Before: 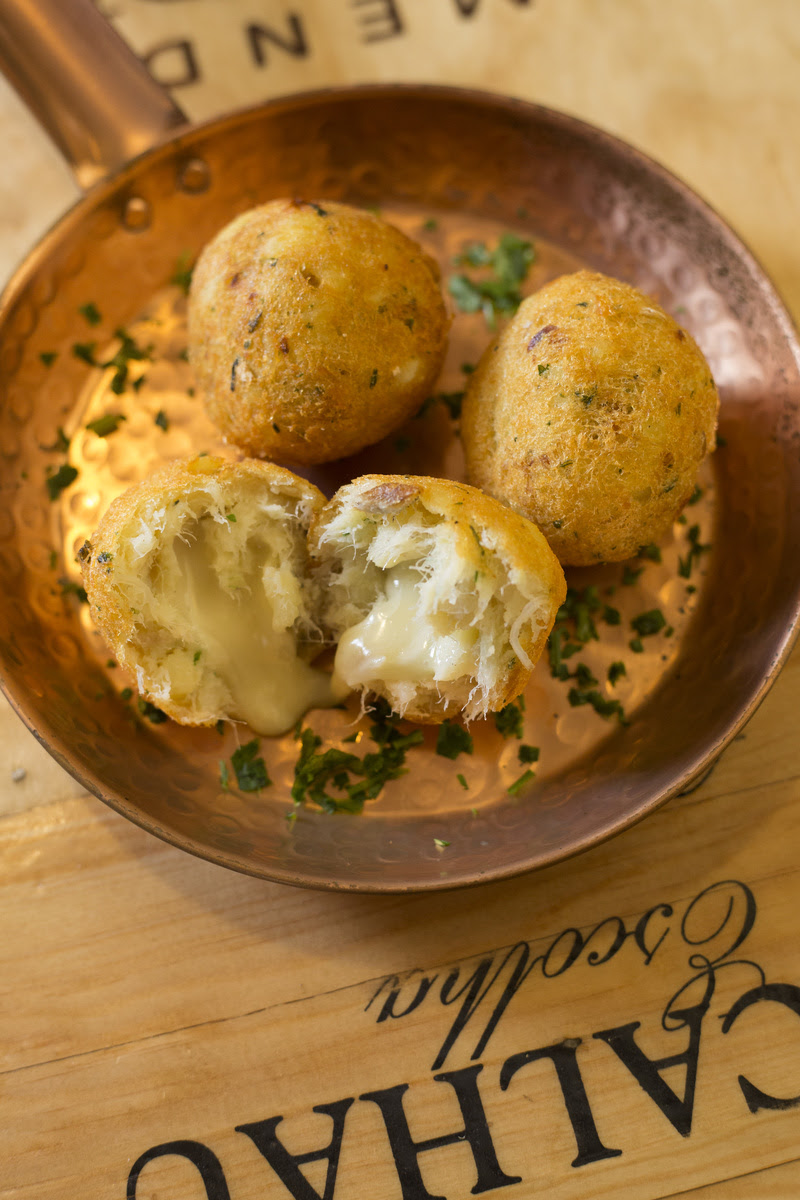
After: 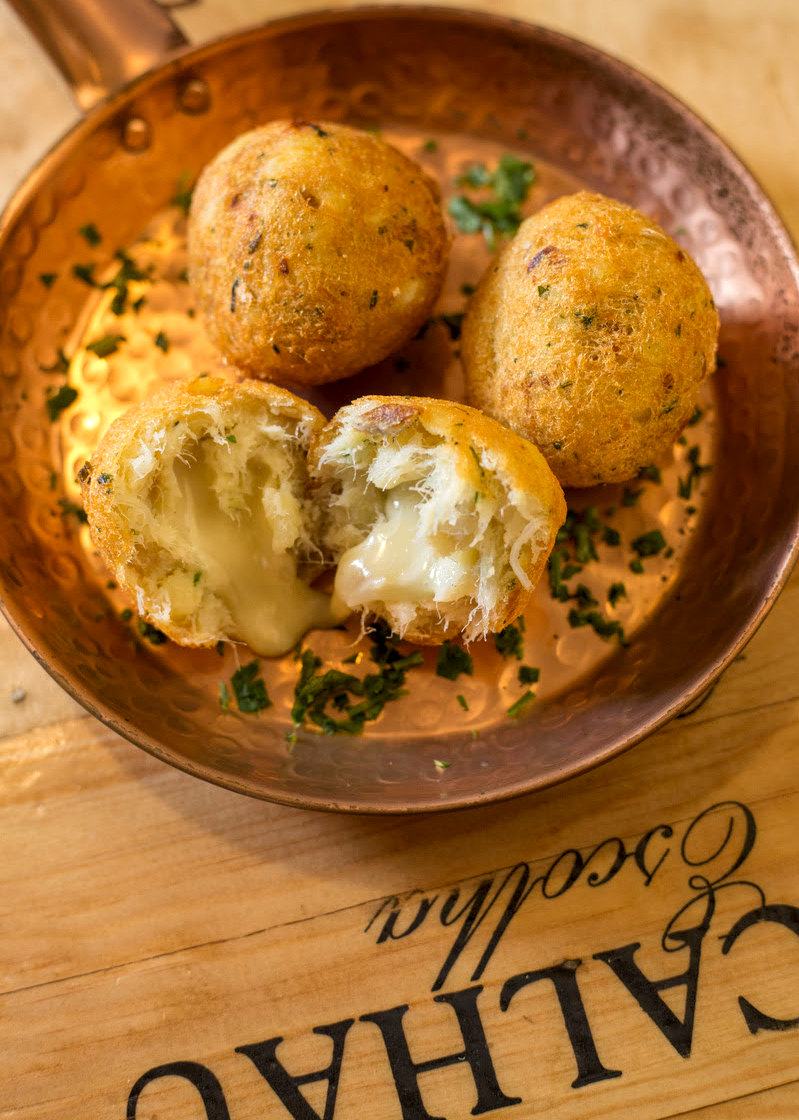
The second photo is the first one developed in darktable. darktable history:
local contrast: highlights 94%, shadows 89%, detail 160%, midtone range 0.2
crop and rotate: top 6.592%
